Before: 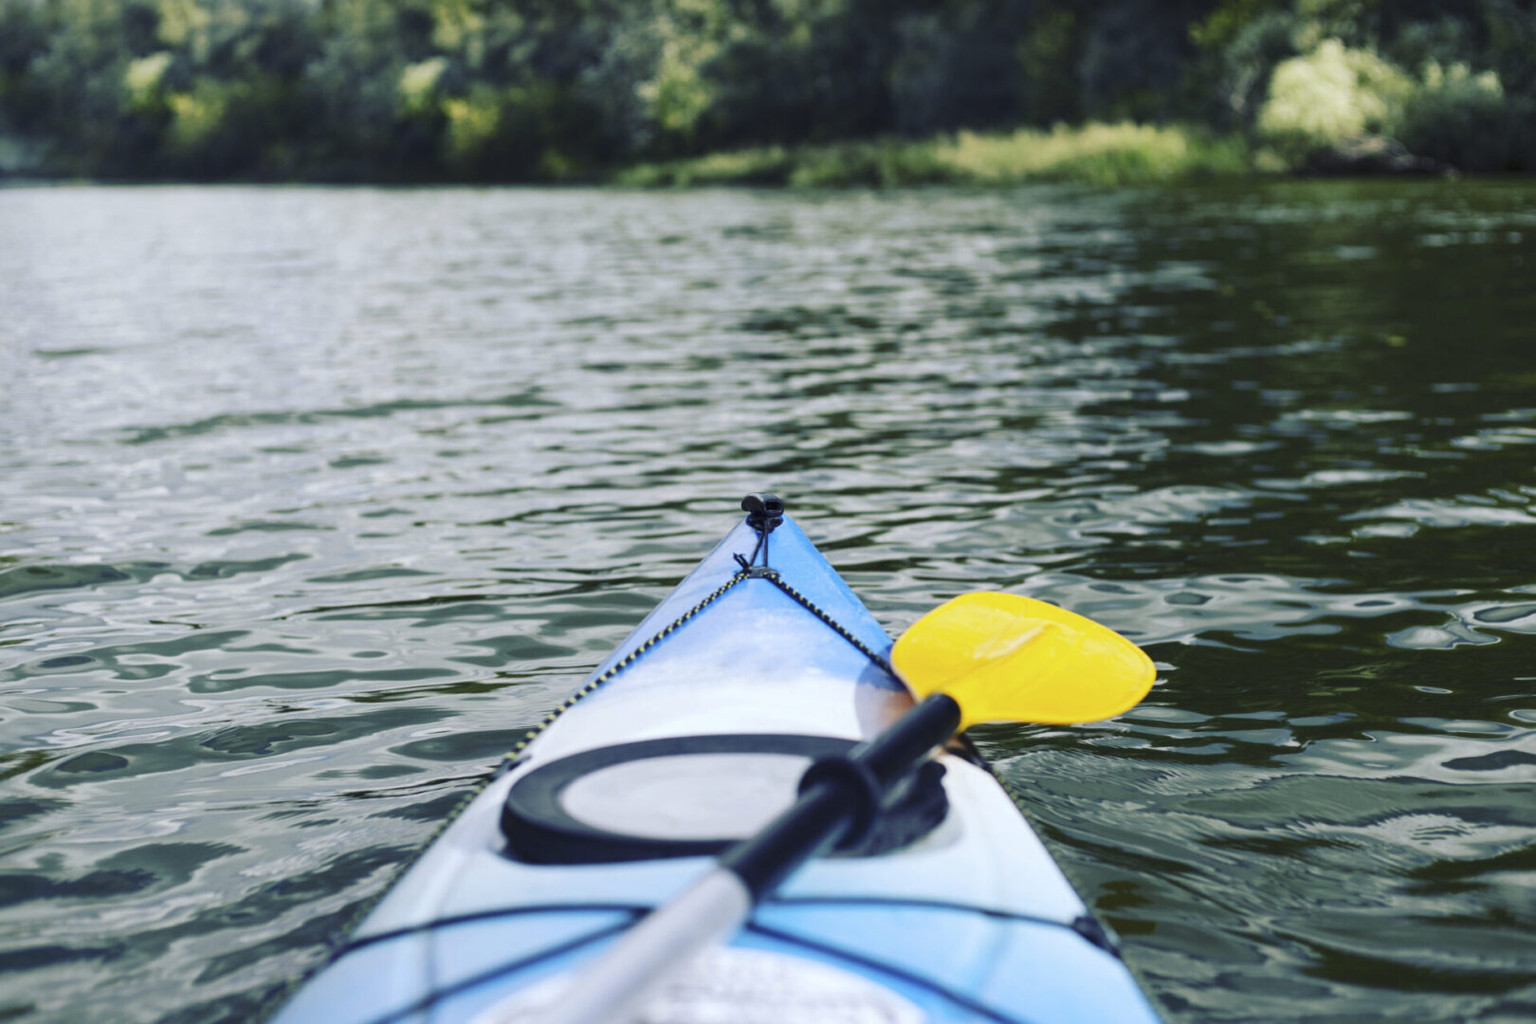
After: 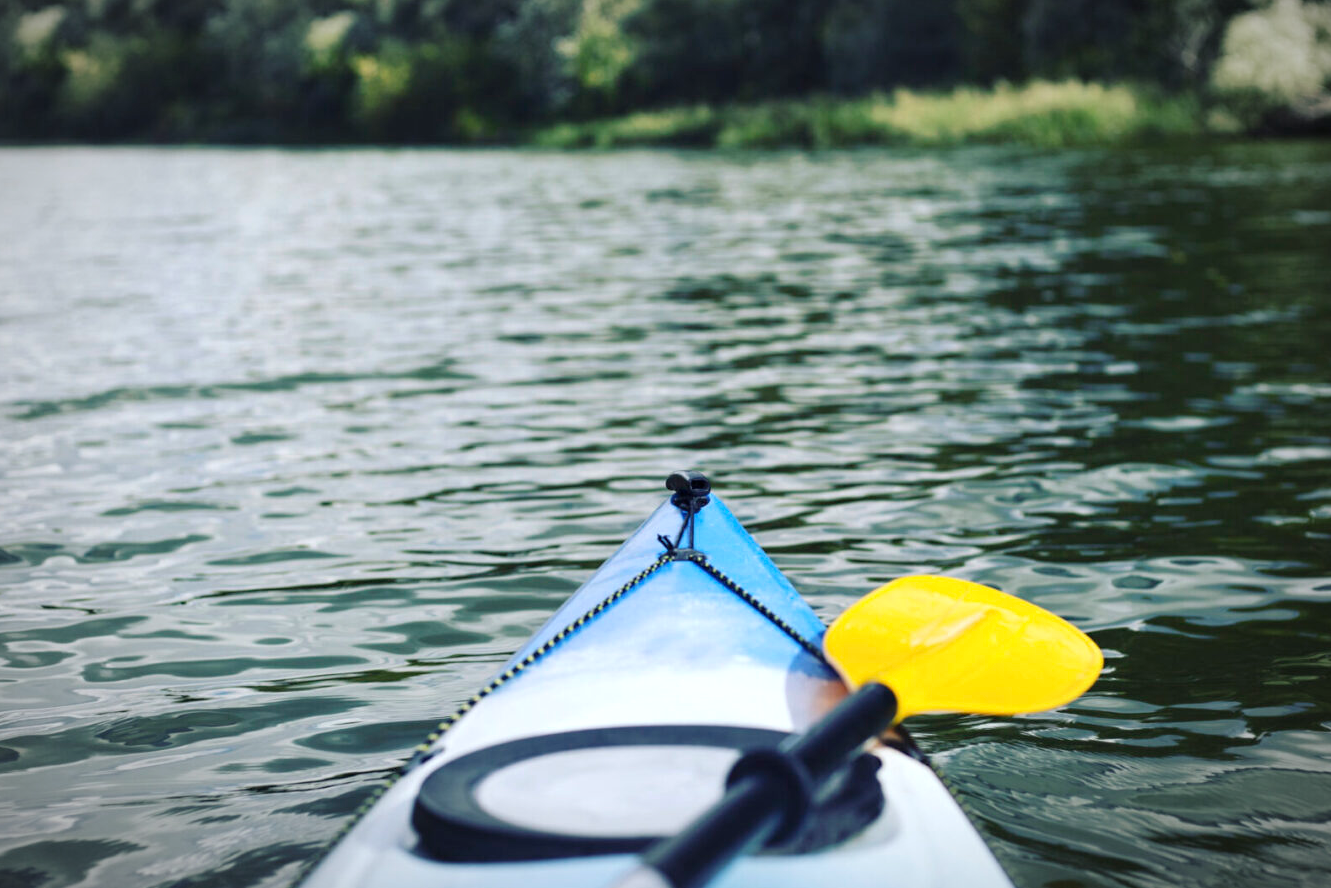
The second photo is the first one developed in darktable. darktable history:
exposure: exposure 0.191 EV, compensate highlight preservation false
crop and rotate: left 7.196%, top 4.574%, right 10.605%, bottom 13.178%
white balance: red 1, blue 1
vignetting: fall-off radius 60%, automatic ratio true
sharpen: radius 5.325, amount 0.312, threshold 26.433
